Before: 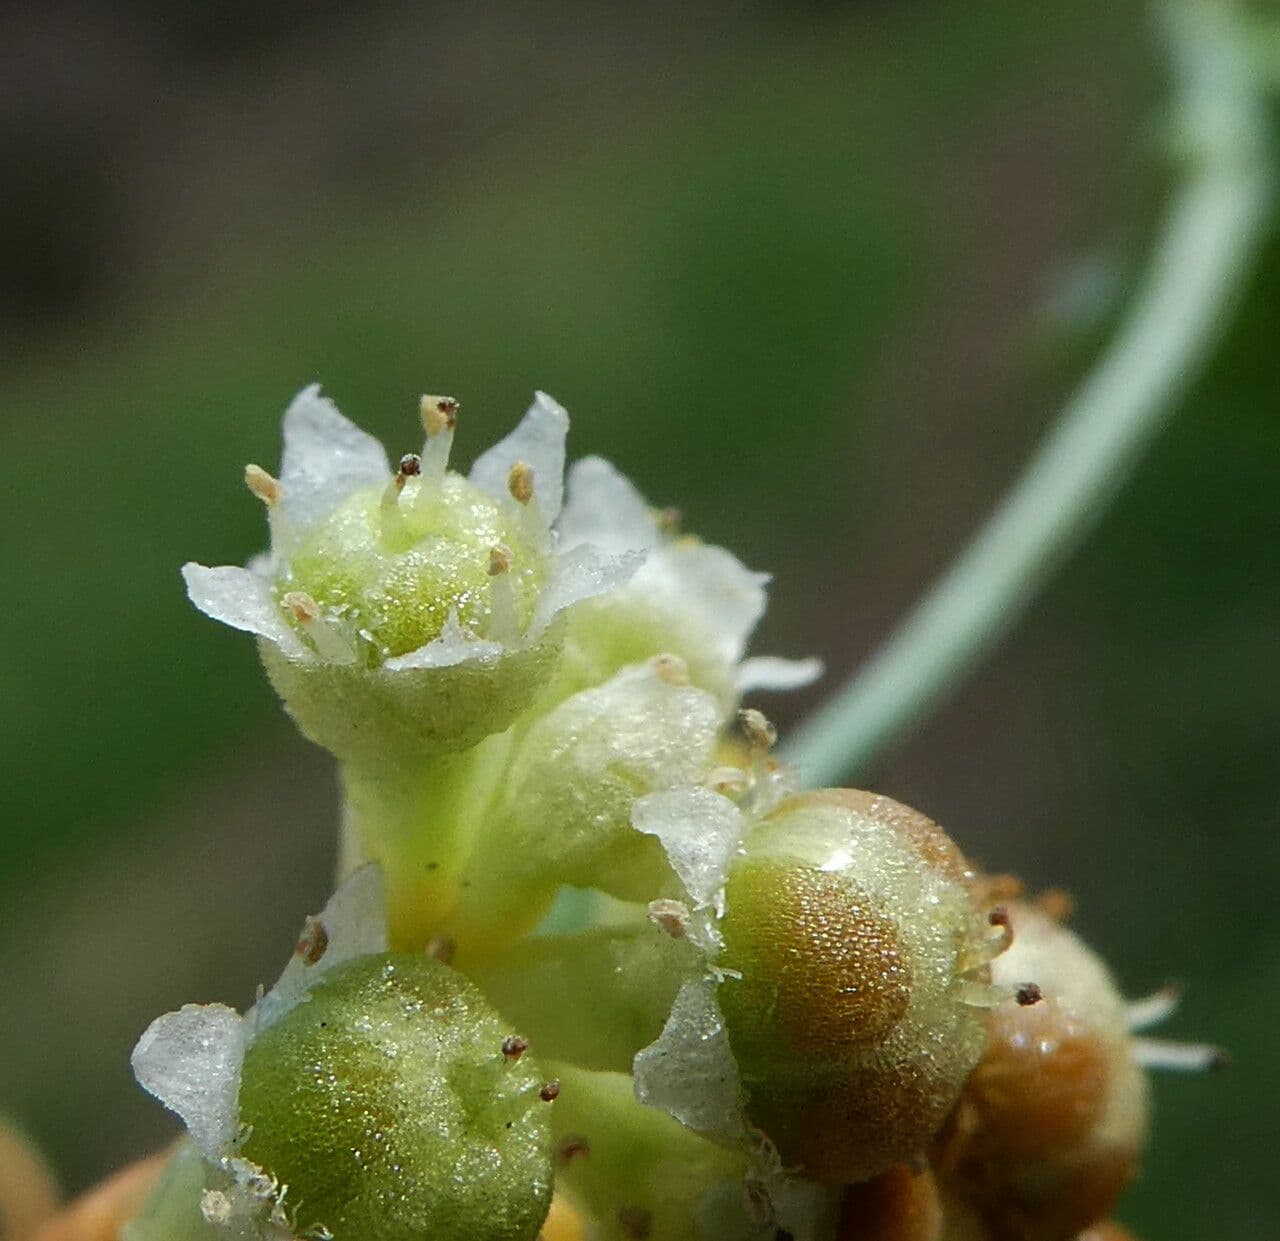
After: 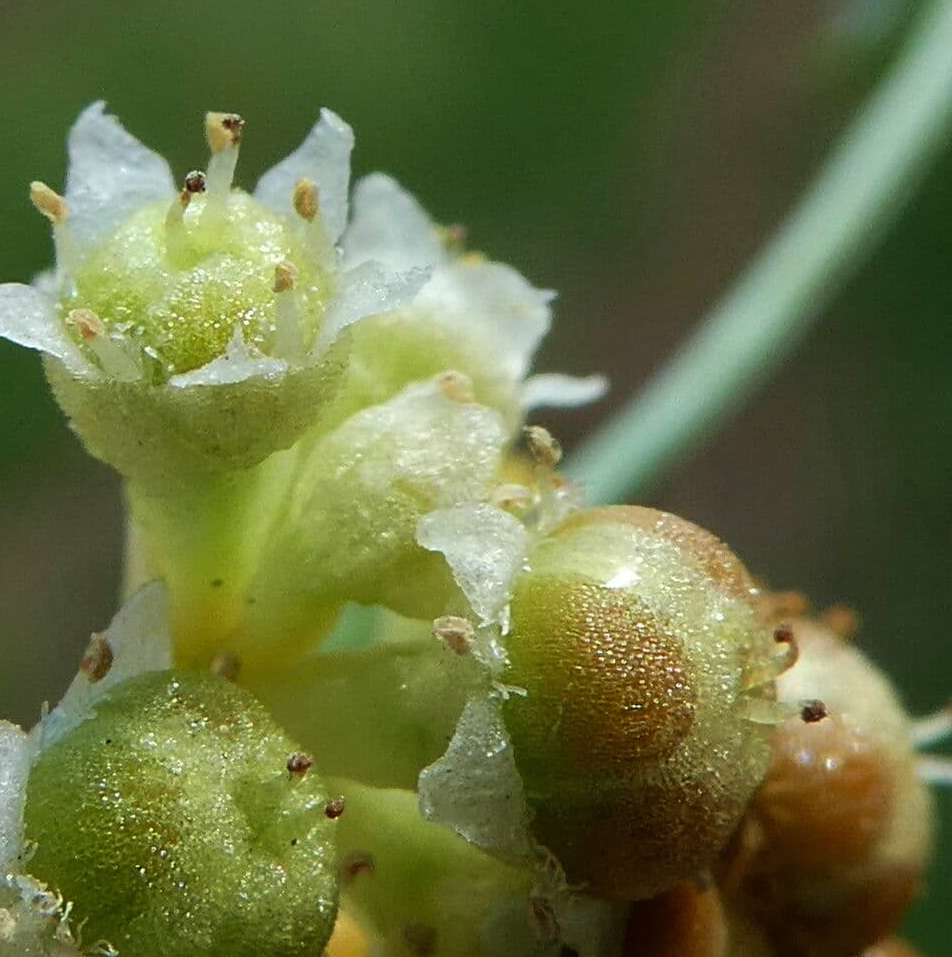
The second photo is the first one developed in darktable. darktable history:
velvia: on, module defaults
crop: left 16.862%, top 22.84%, right 8.743%
